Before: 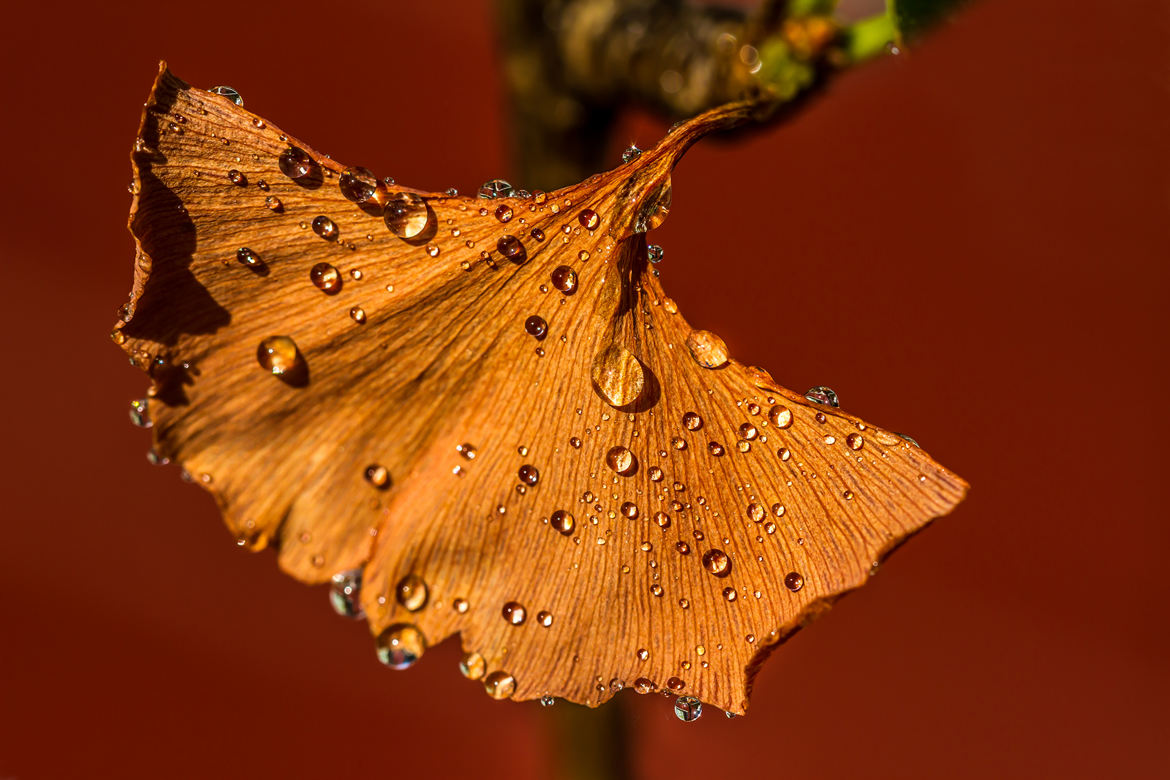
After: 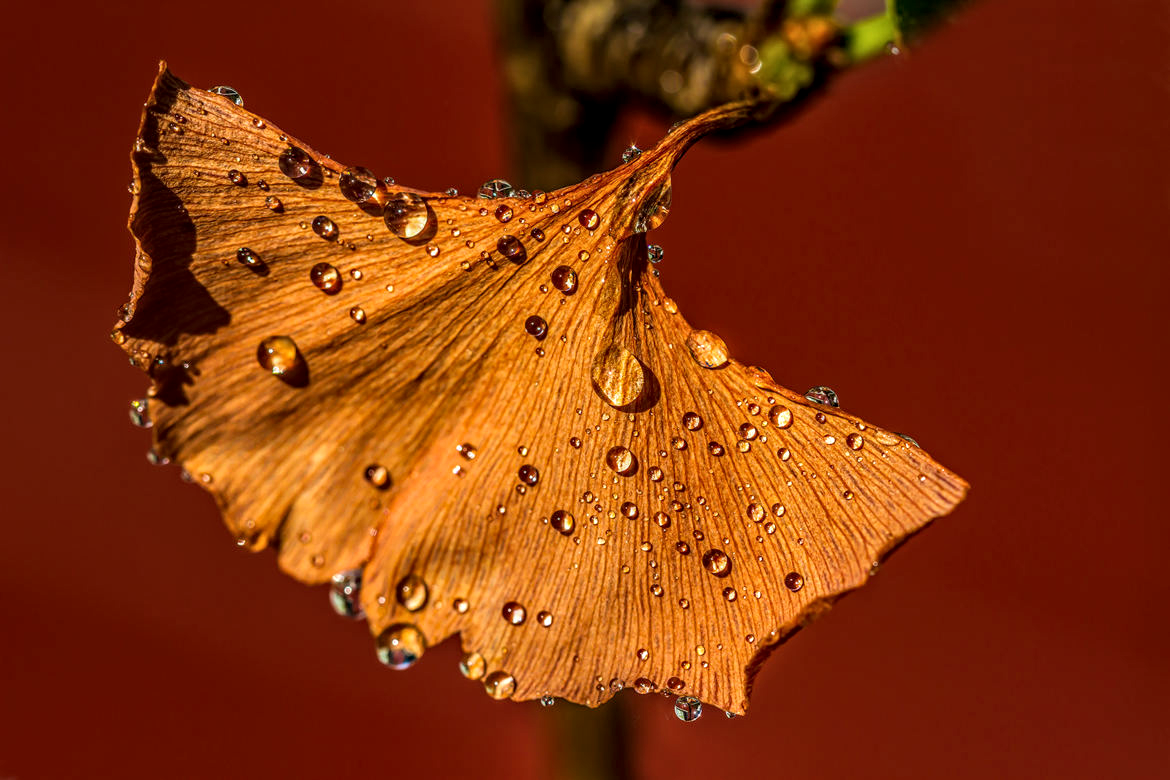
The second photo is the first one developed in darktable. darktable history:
tone equalizer: edges refinement/feathering 500, mask exposure compensation -1.57 EV, preserve details no
haze removal: adaptive false
local contrast: on, module defaults
